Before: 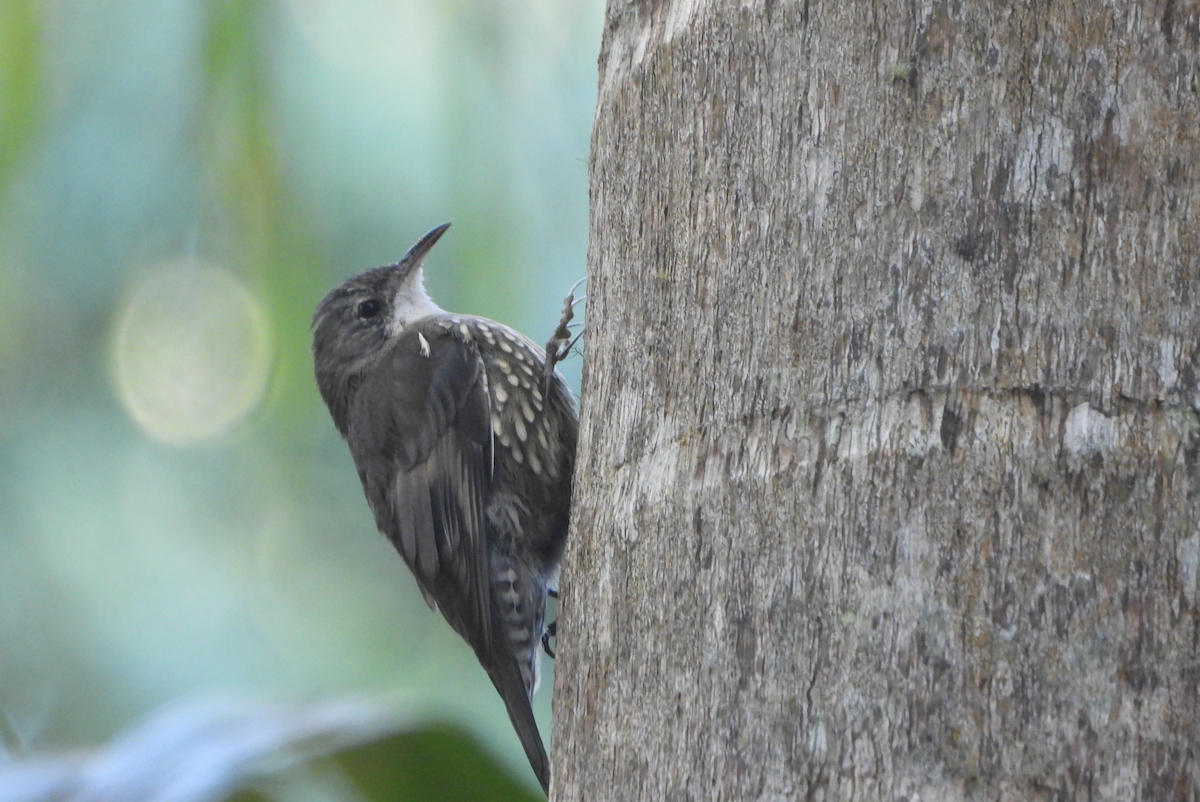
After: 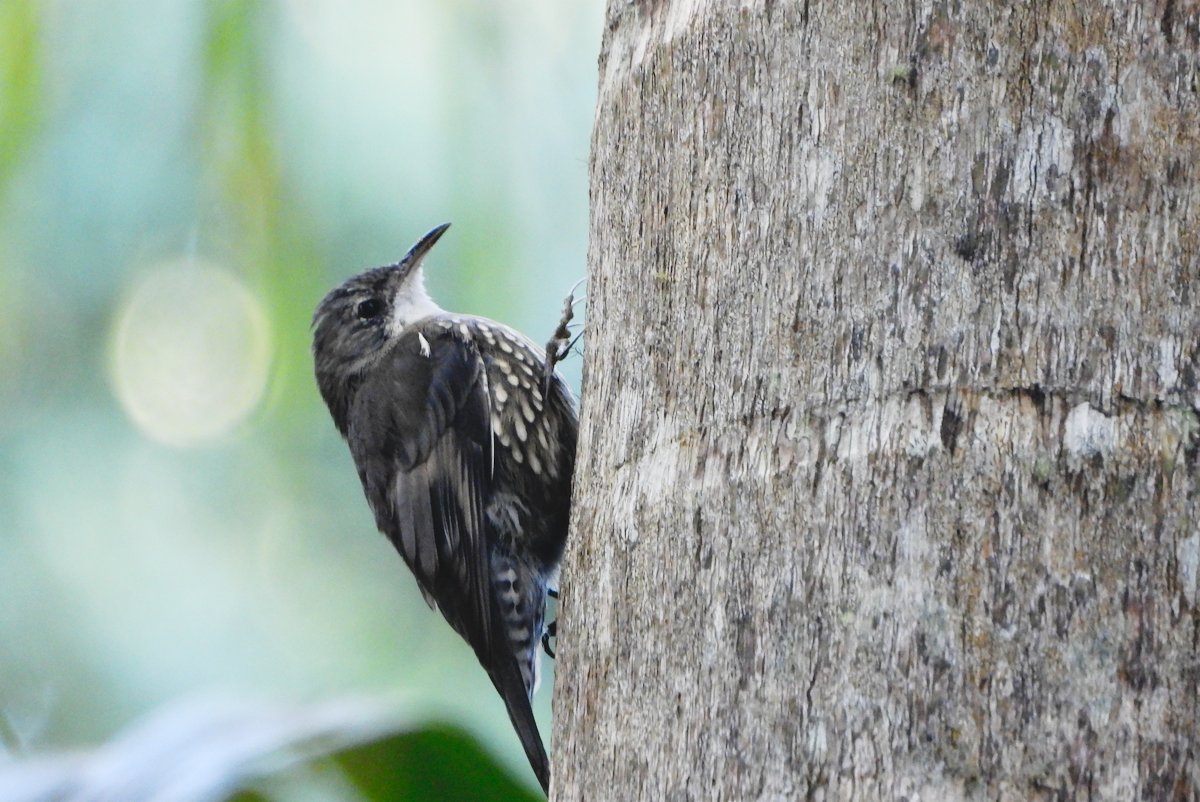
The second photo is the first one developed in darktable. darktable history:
tone curve: curves: ch0 [(0, 0) (0.003, 0.068) (0.011, 0.068) (0.025, 0.068) (0.044, 0.068) (0.069, 0.072) (0.1, 0.072) (0.136, 0.077) (0.177, 0.095) (0.224, 0.126) (0.277, 0.2) (0.335, 0.3) (0.399, 0.407) (0.468, 0.52) (0.543, 0.624) (0.623, 0.721) (0.709, 0.811) (0.801, 0.88) (0.898, 0.942) (1, 1)], preserve colors none
